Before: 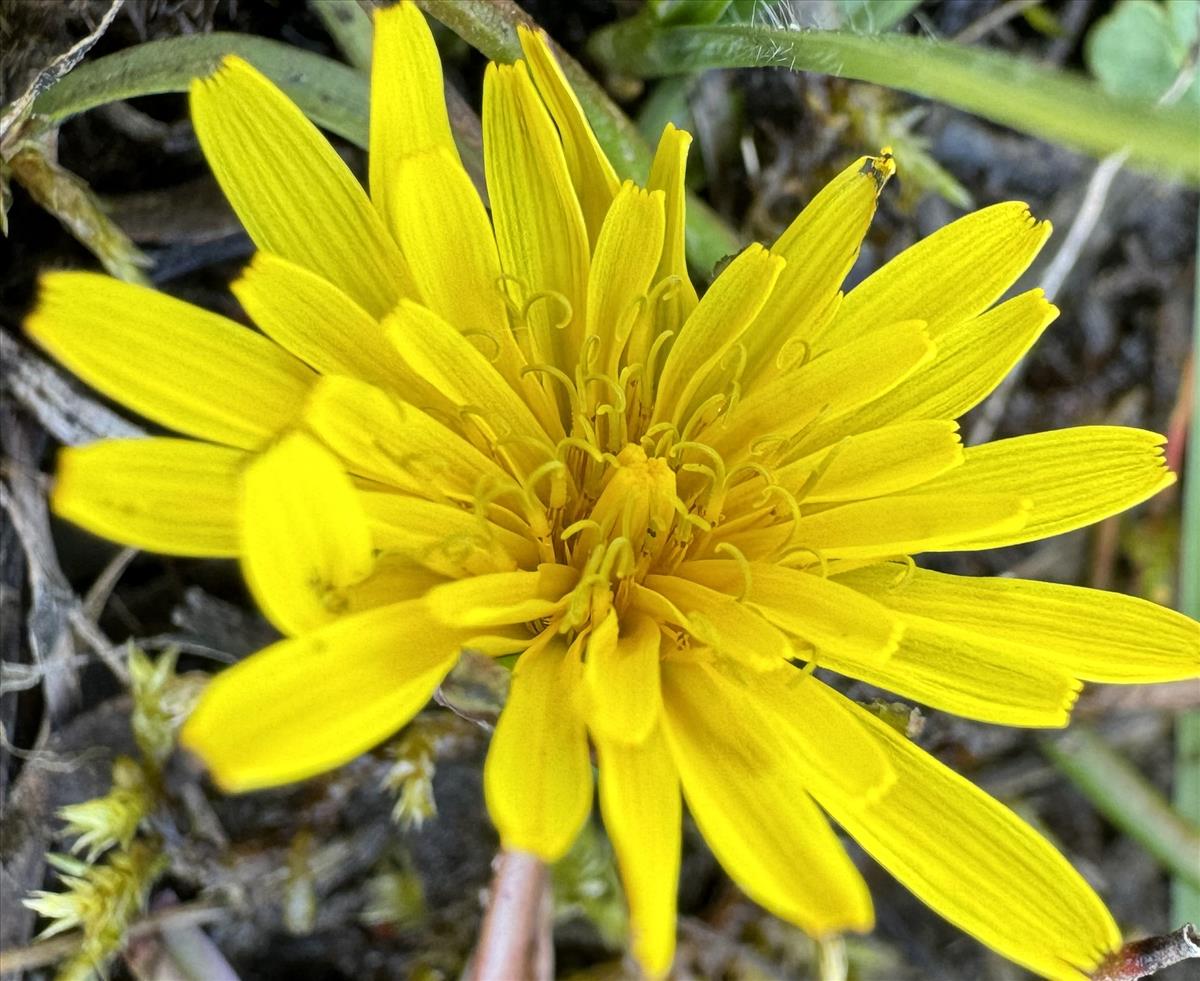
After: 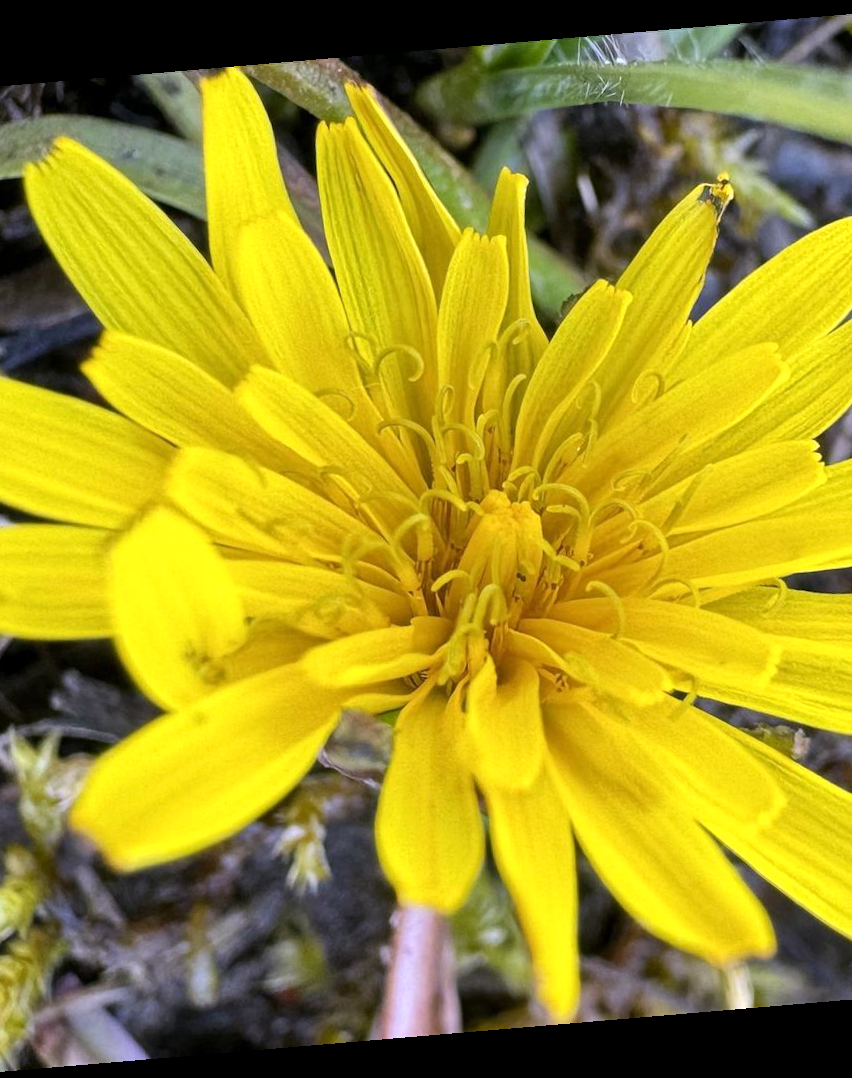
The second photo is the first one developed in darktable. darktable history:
crop and rotate: left 13.537%, right 19.796%
rotate and perspective: rotation -4.86°, automatic cropping off
white balance: red 1.042, blue 1.17
